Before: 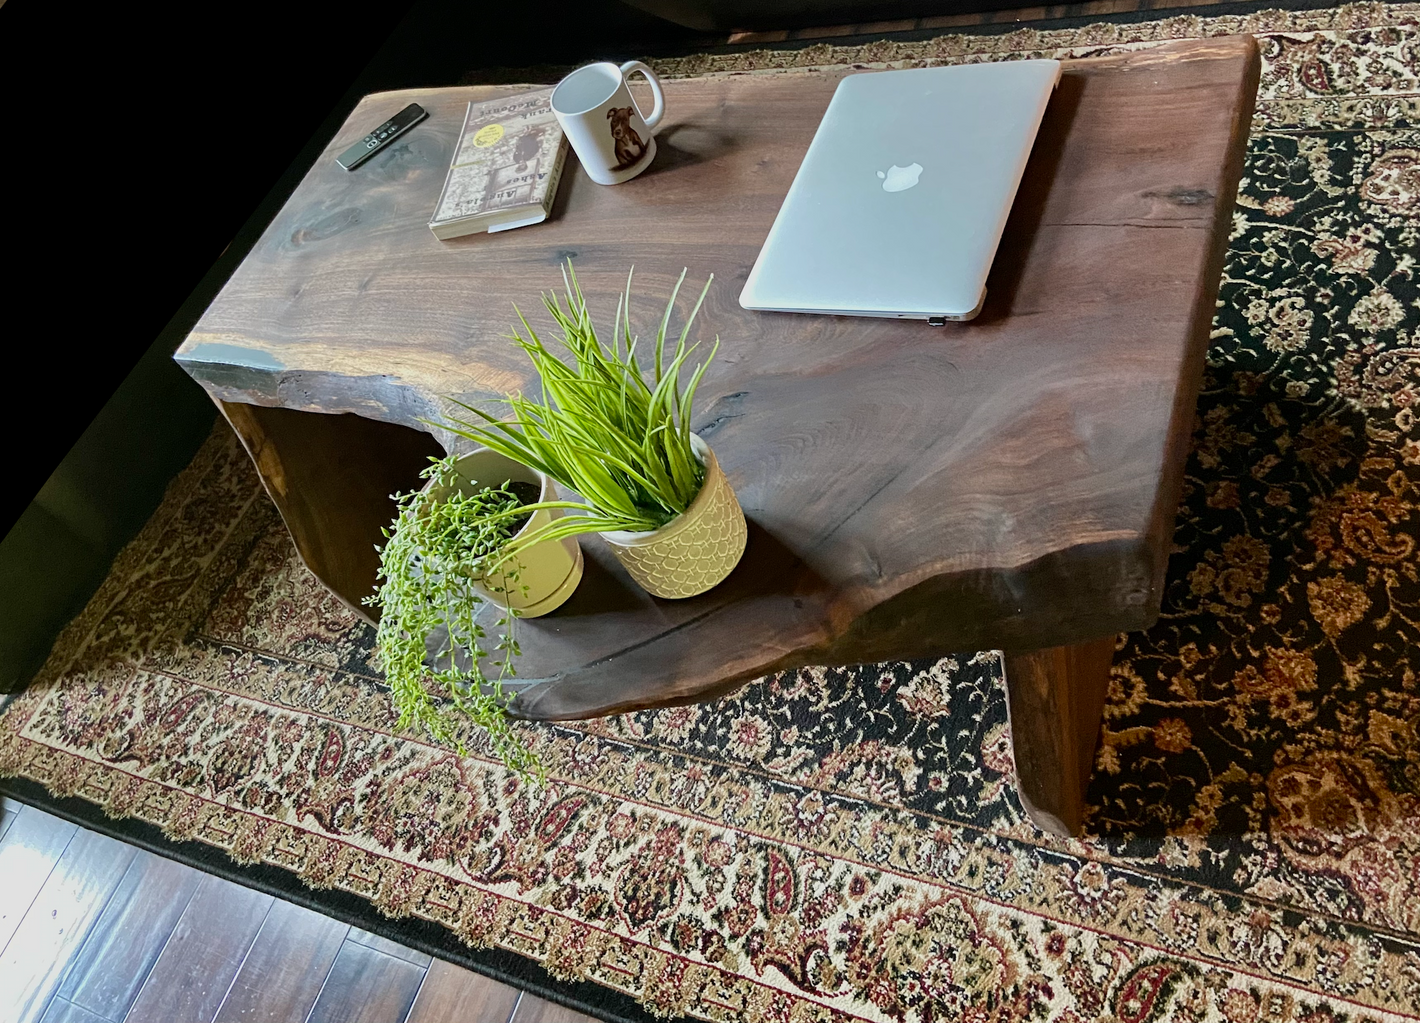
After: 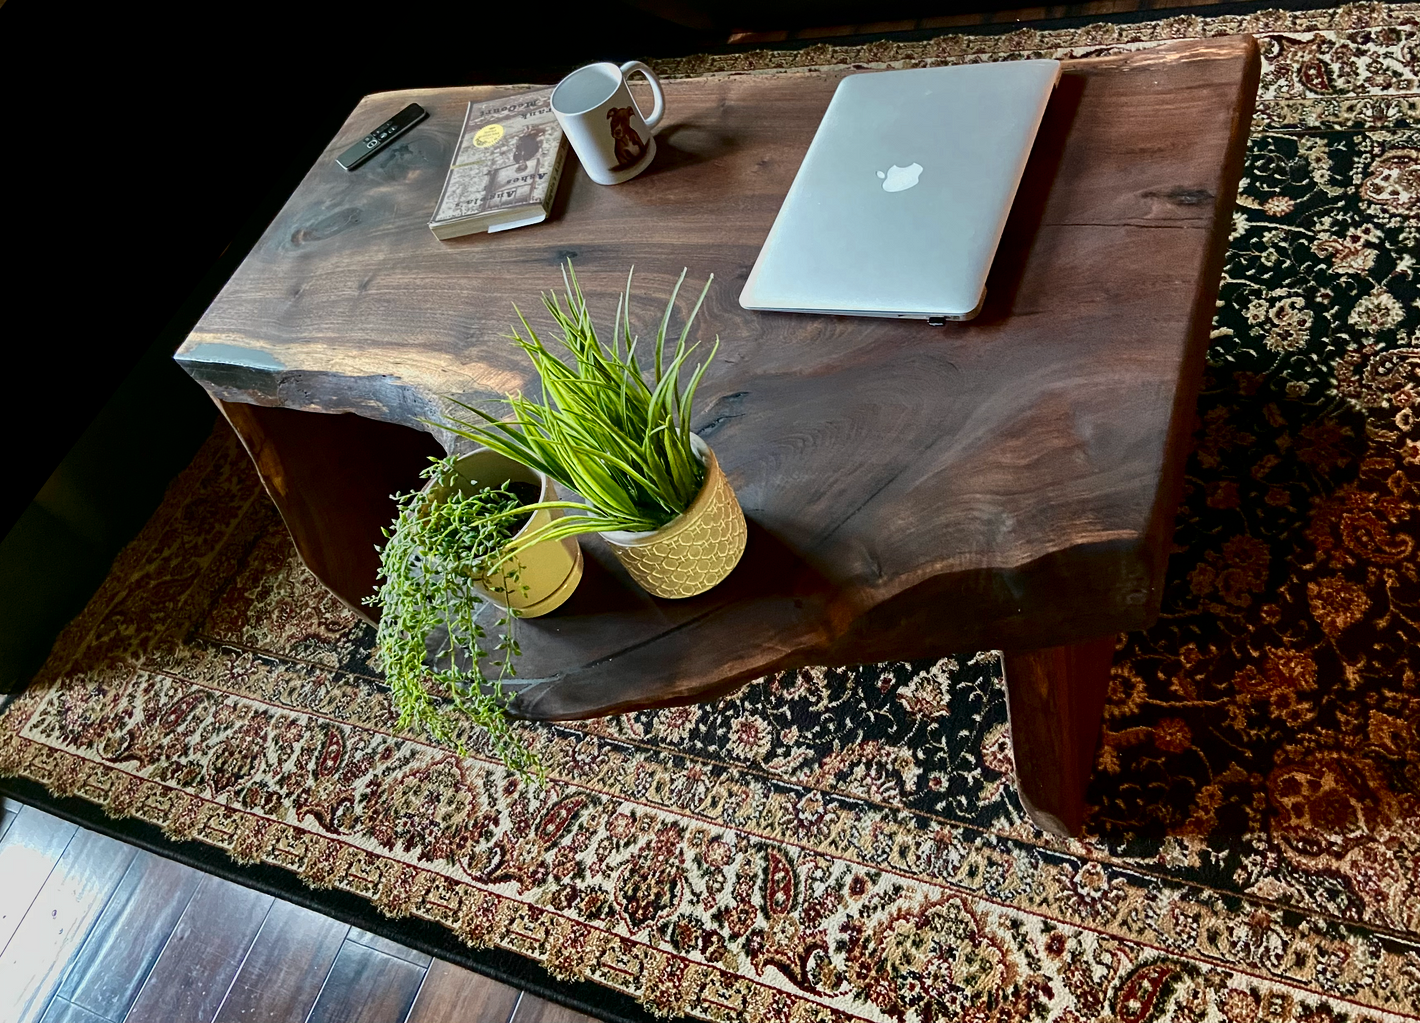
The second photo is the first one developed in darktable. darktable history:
contrast brightness saturation: contrast 0.13, brightness -0.24, saturation 0.14
color zones: curves: ch0 [(0.018, 0.548) (0.197, 0.654) (0.425, 0.447) (0.605, 0.658) (0.732, 0.579)]; ch1 [(0.105, 0.531) (0.224, 0.531) (0.386, 0.39) (0.618, 0.456) (0.732, 0.456) (0.956, 0.421)]; ch2 [(0.039, 0.583) (0.215, 0.465) (0.399, 0.544) (0.465, 0.548) (0.614, 0.447) (0.724, 0.43) (0.882, 0.623) (0.956, 0.632)]
